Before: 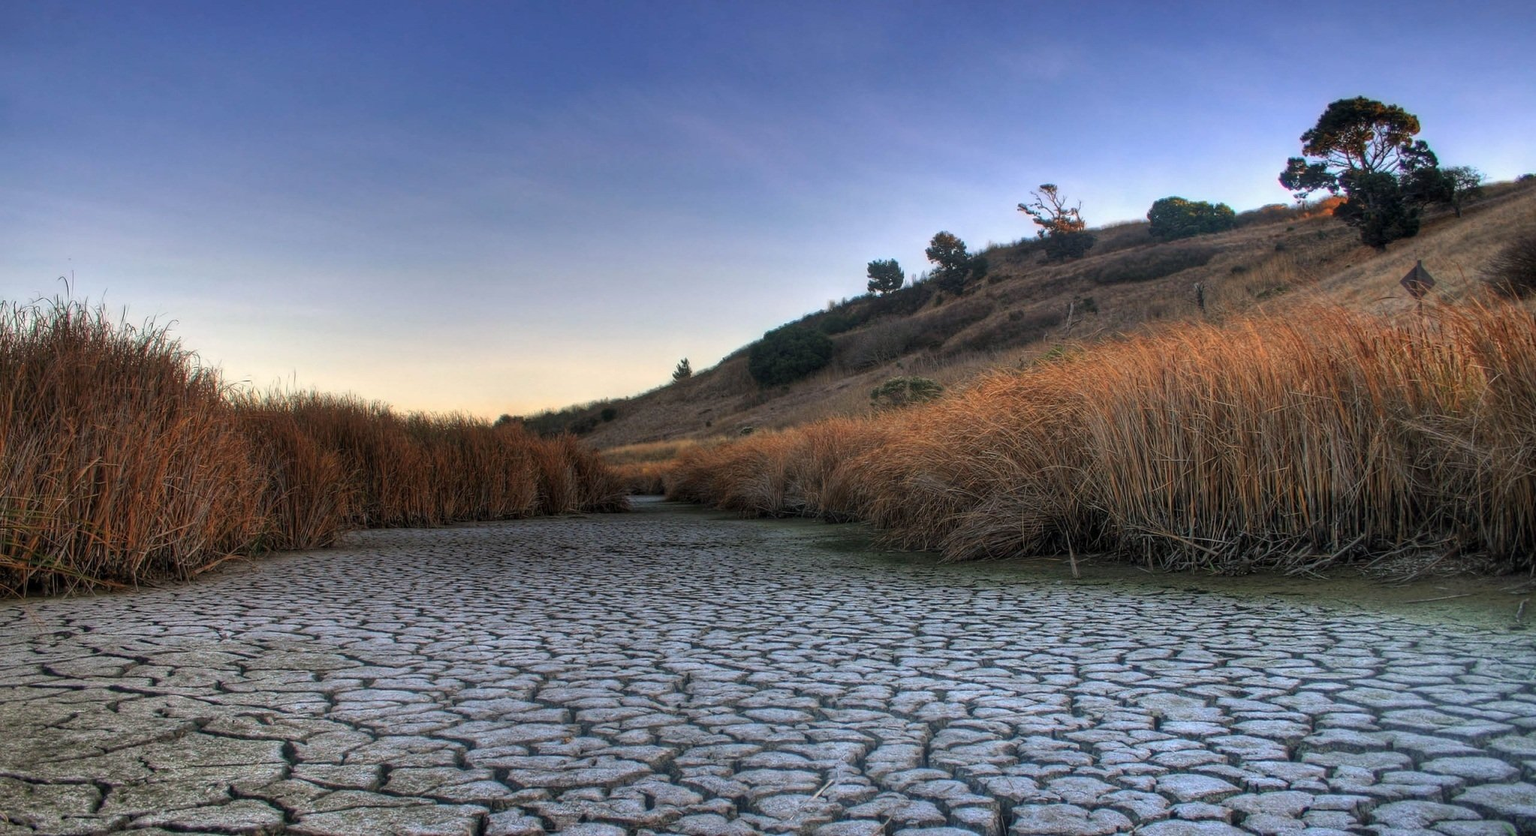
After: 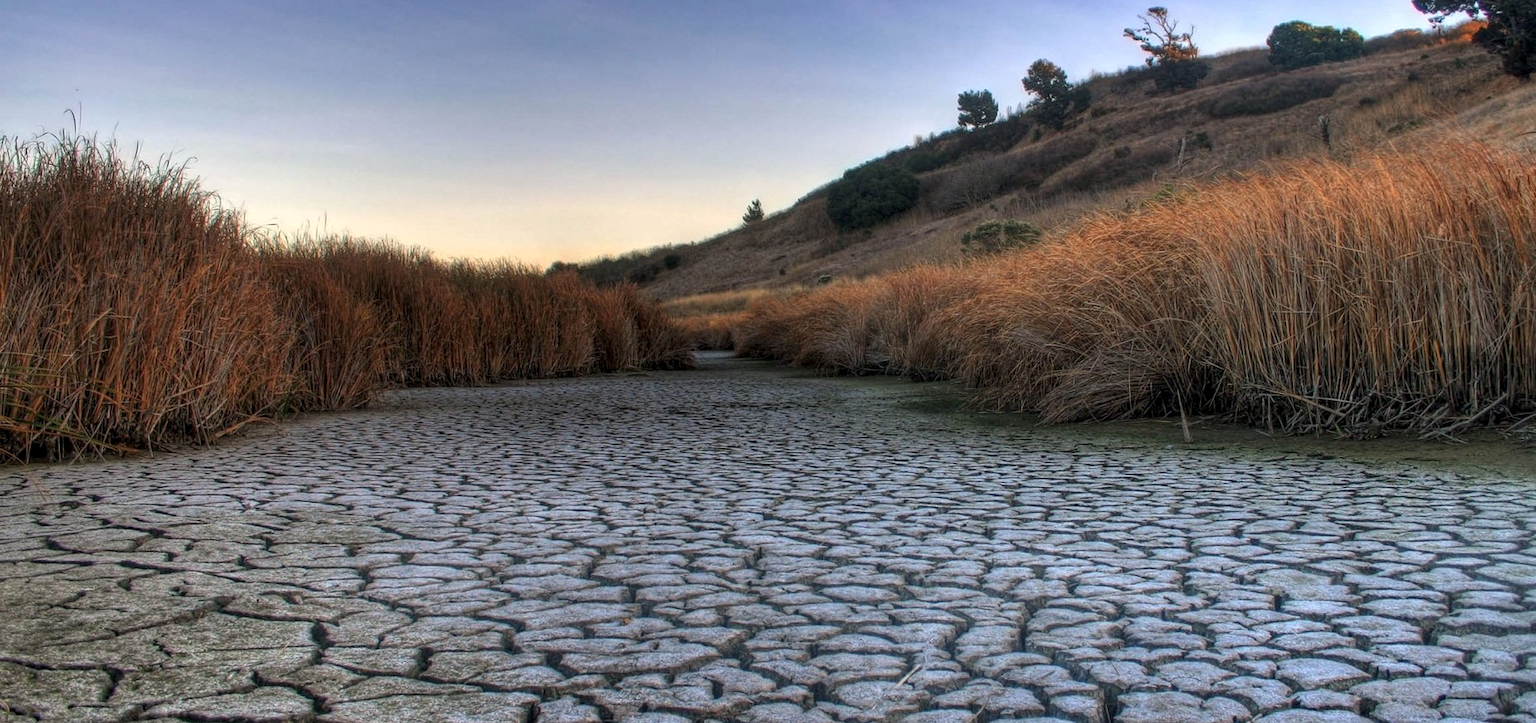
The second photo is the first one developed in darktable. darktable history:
crop: top 21.327%, right 9.398%, bottom 0.265%
local contrast: highlights 105%, shadows 100%, detail 119%, midtone range 0.2
